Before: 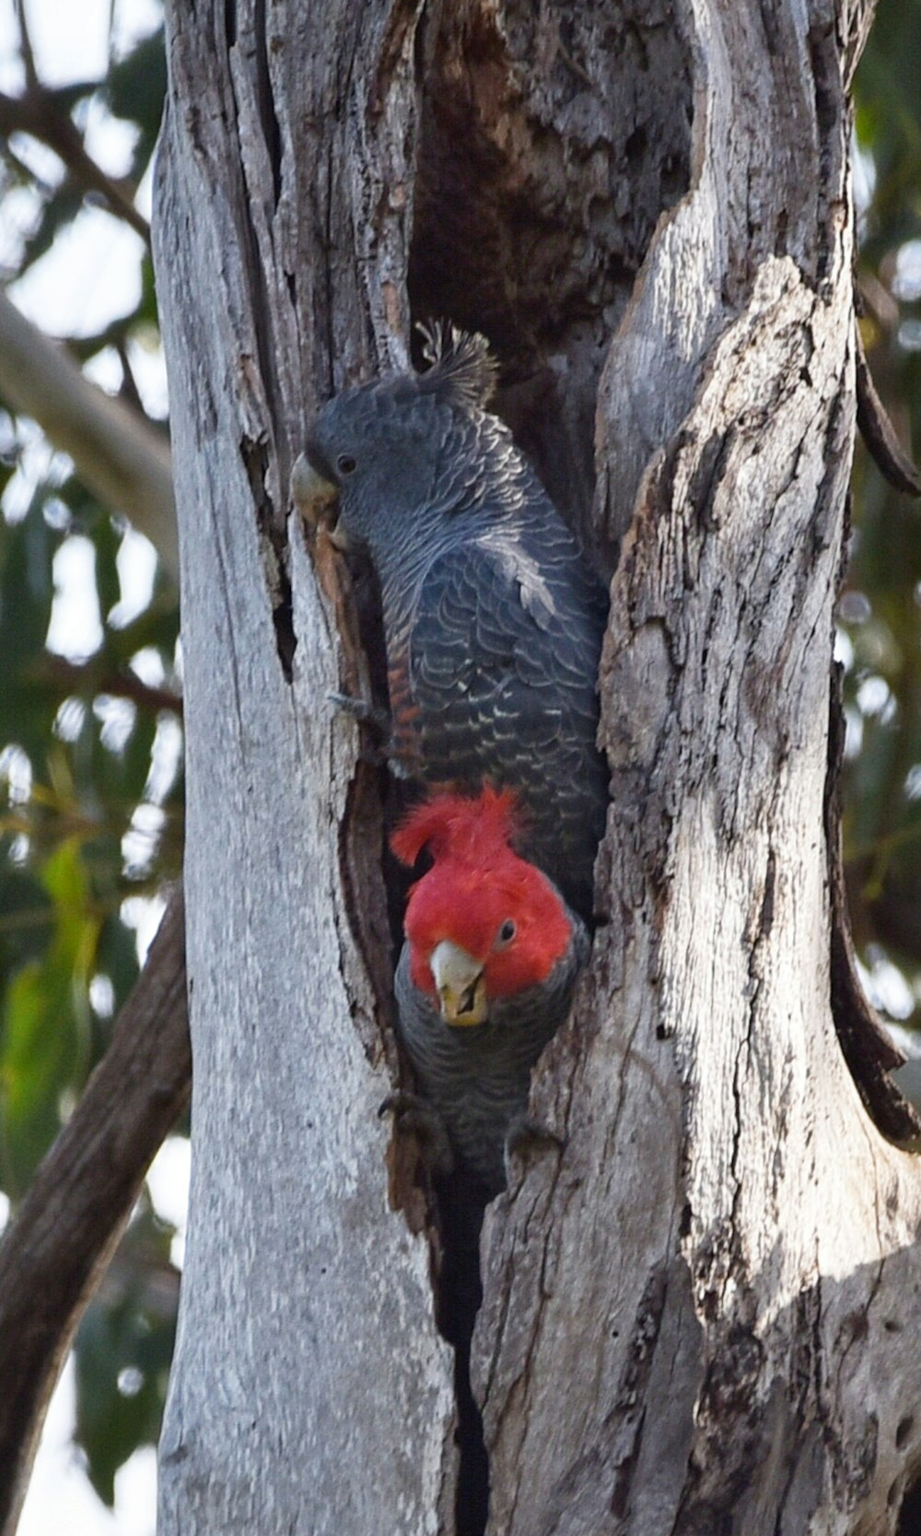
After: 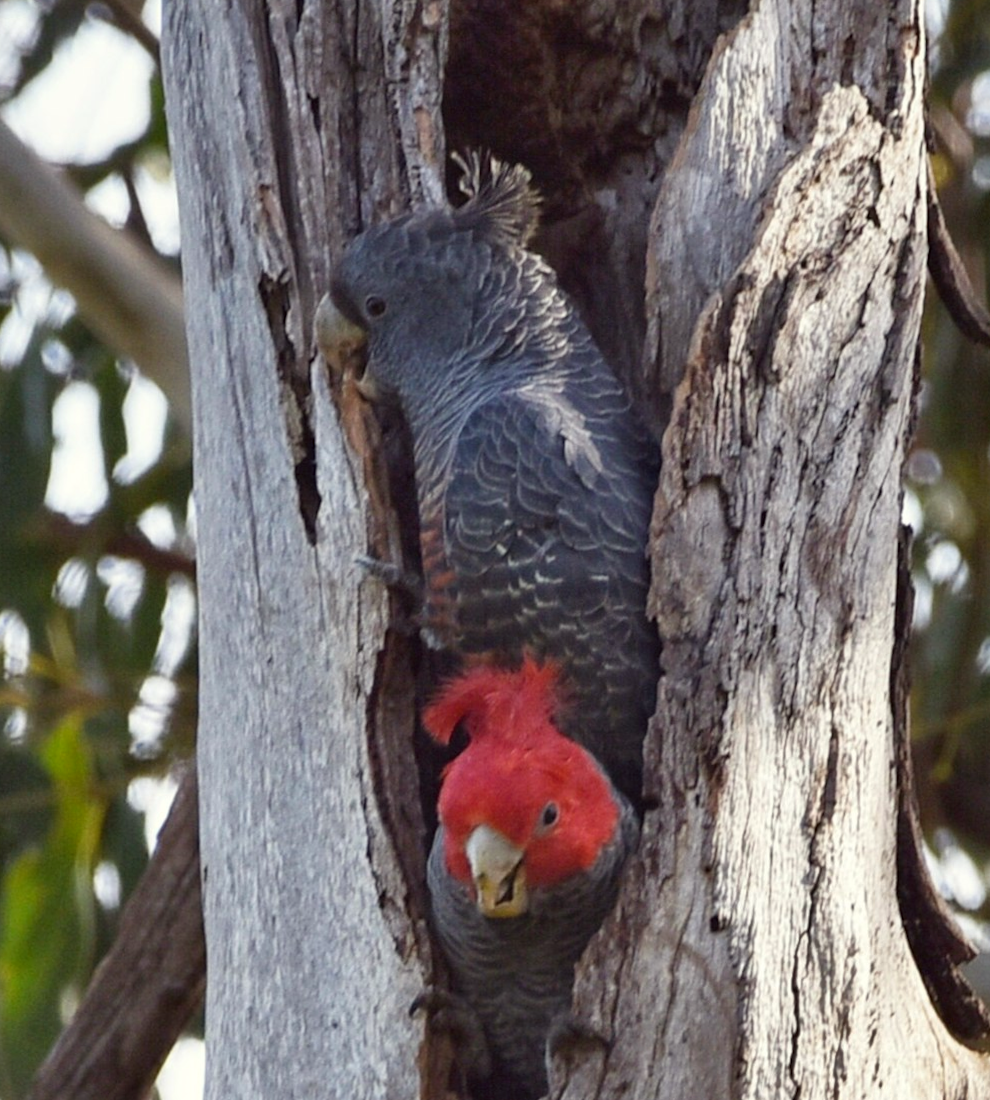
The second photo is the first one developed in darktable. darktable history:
shadows and highlights: shadows 30.63, highlights -63.22, shadows color adjustment 98%, highlights color adjustment 58.61%, soften with gaussian
crop: top 11.166%, bottom 22.168%
color correction: highlights a* -0.95, highlights b* 4.5, shadows a* 3.55
rotate and perspective: rotation 0.174°, lens shift (vertical) 0.013, lens shift (horizontal) 0.019, shear 0.001, automatic cropping original format, crop left 0.007, crop right 0.991, crop top 0.016, crop bottom 0.997
